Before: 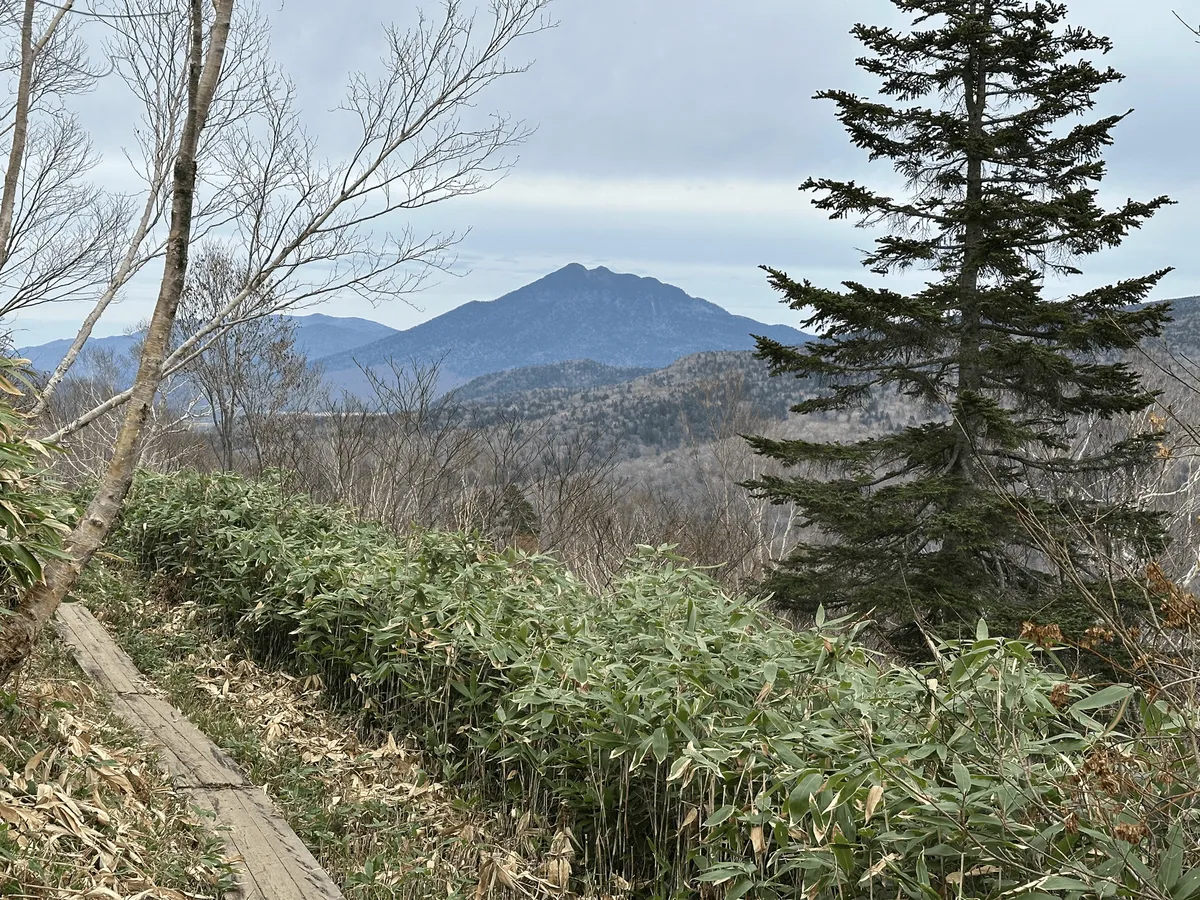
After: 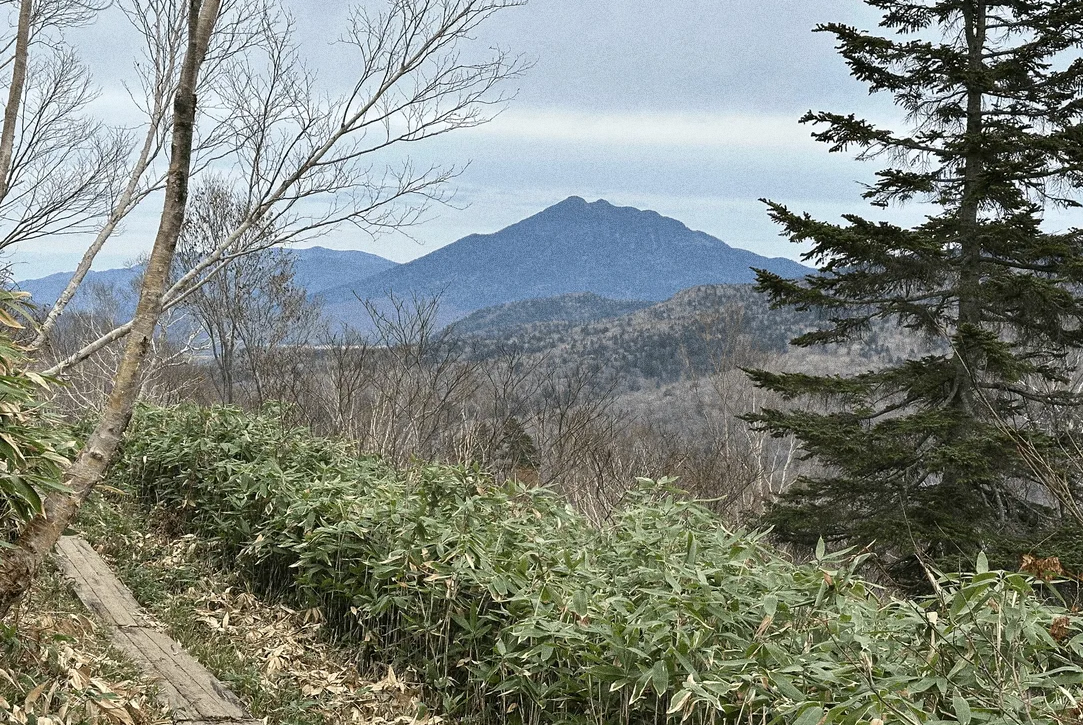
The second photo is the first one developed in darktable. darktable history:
crop: top 7.49%, right 9.717%, bottom 11.943%
grain: coarseness 11.82 ISO, strength 36.67%, mid-tones bias 74.17%
